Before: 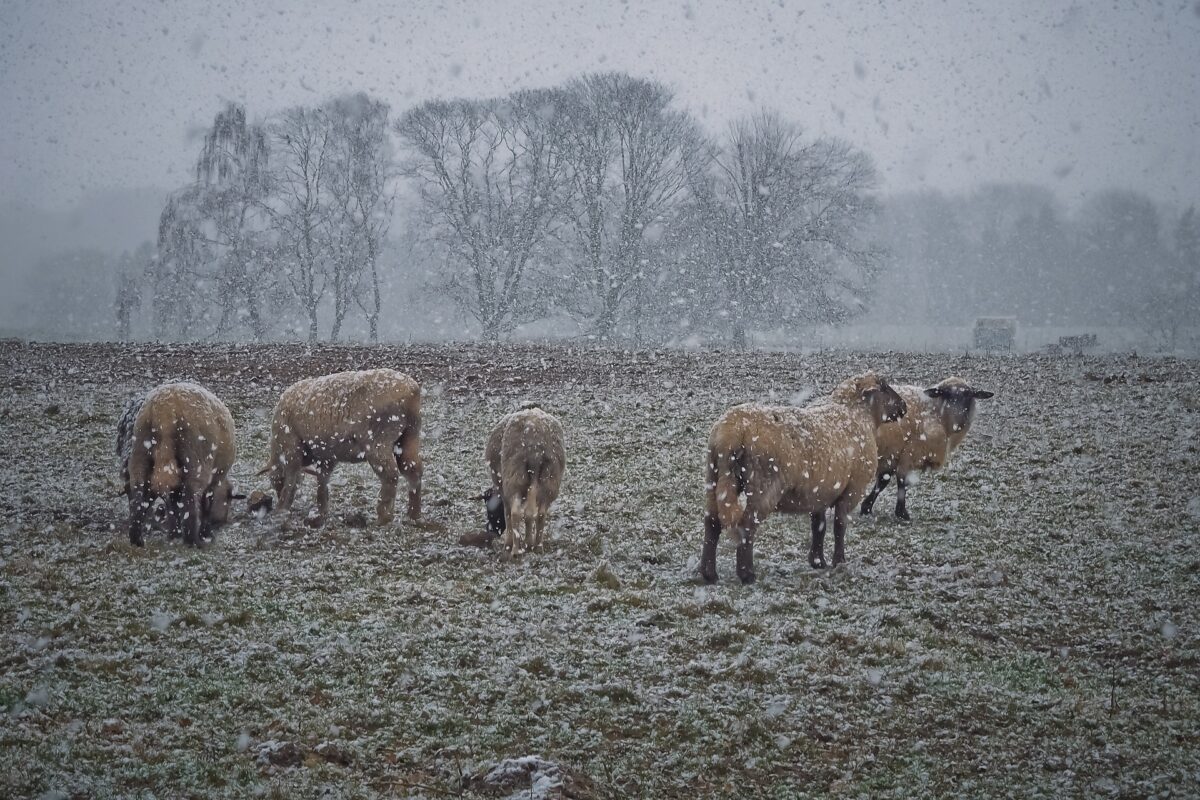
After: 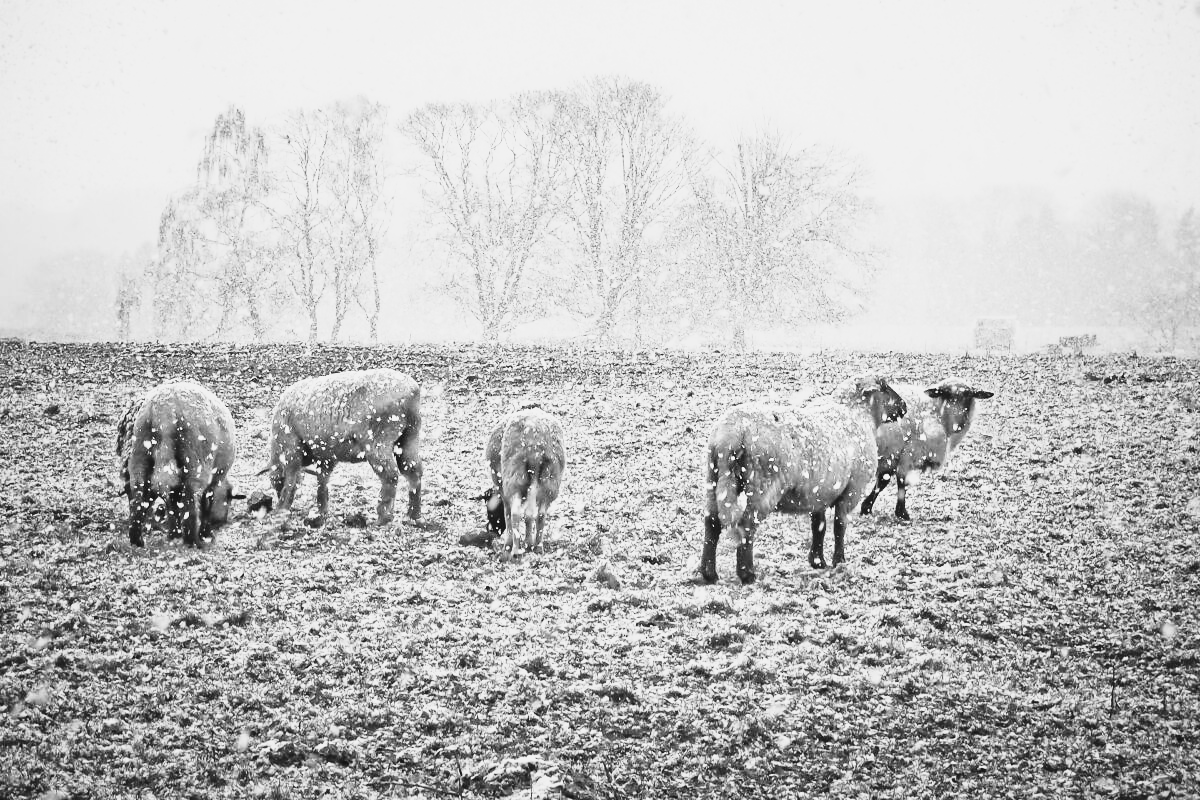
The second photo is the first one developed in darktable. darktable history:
exposure: black level correction 0, exposure 0.5 EV, compensate exposure bias true, compensate highlight preservation false
tone equalizer: -8 EV -0.75 EV, -7 EV -0.7 EV, -6 EV -0.6 EV, -5 EV -0.4 EV, -3 EV 0.4 EV, -2 EV 0.6 EV, -1 EV 0.7 EV, +0 EV 0.75 EV, edges refinement/feathering 500, mask exposure compensation -1.57 EV, preserve details no
monochrome: a 30.25, b 92.03
base curve: curves: ch0 [(0, 0) (0.026, 0.03) (0.109, 0.232) (0.351, 0.748) (0.669, 0.968) (1, 1)], preserve colors none
